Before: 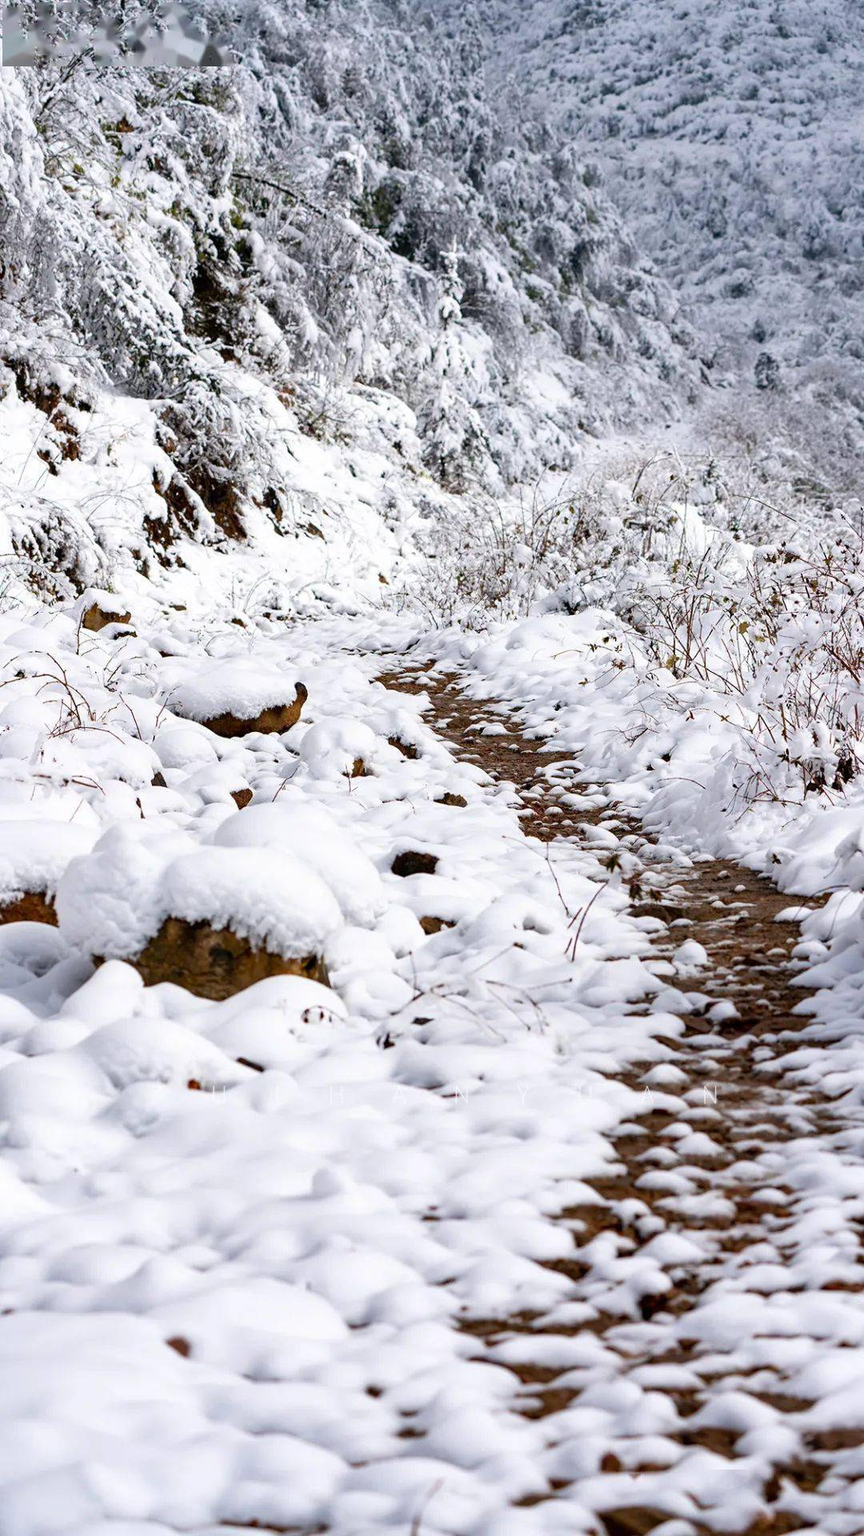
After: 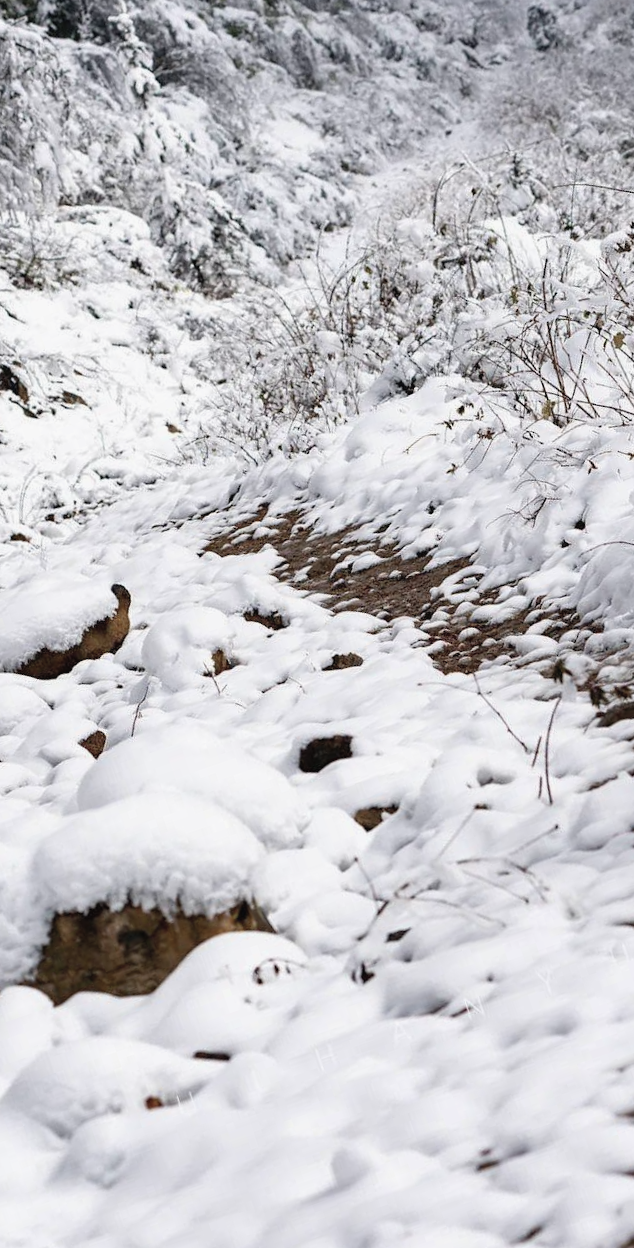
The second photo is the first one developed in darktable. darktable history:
contrast brightness saturation: contrast -0.047, saturation -0.393
crop and rotate: angle 18.83°, left 6.835%, right 3.916%, bottom 1.107%
